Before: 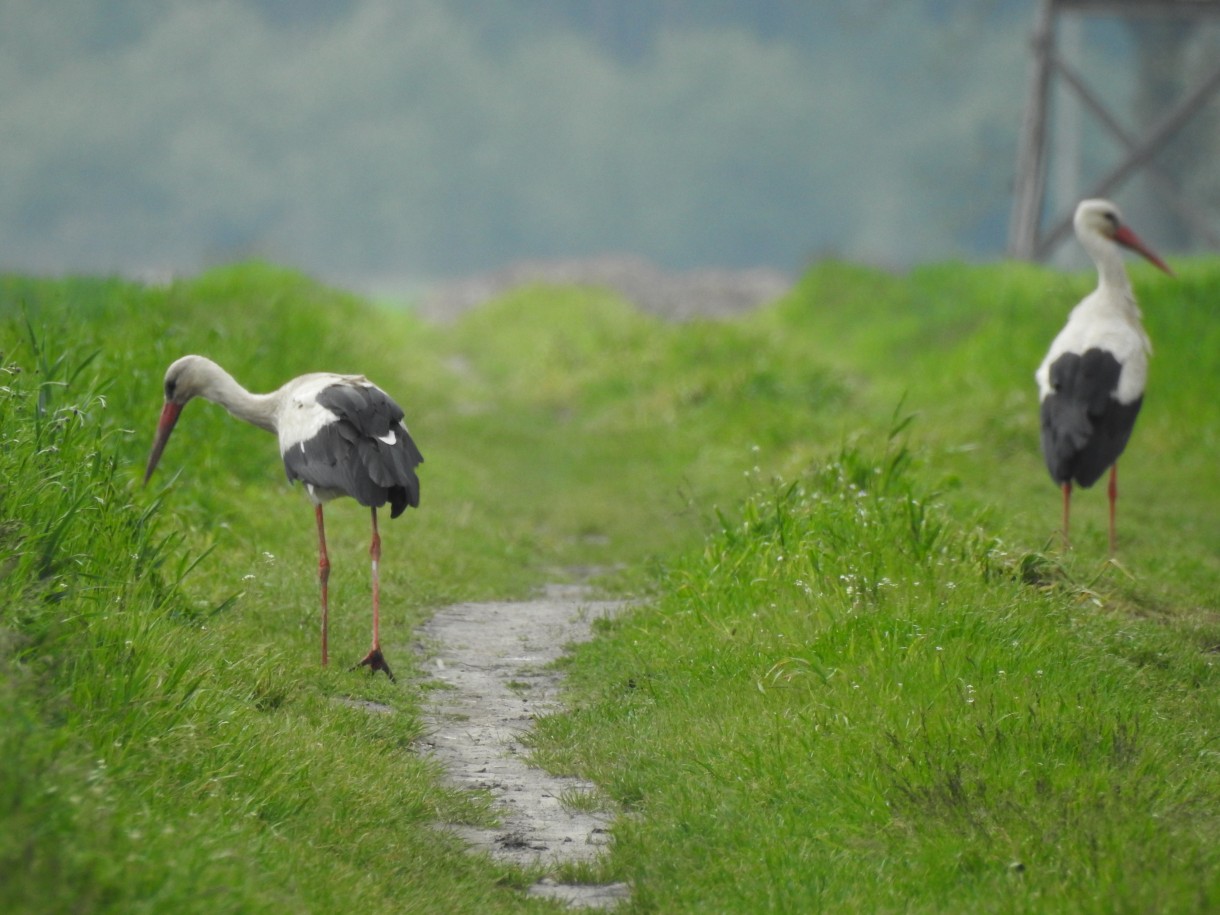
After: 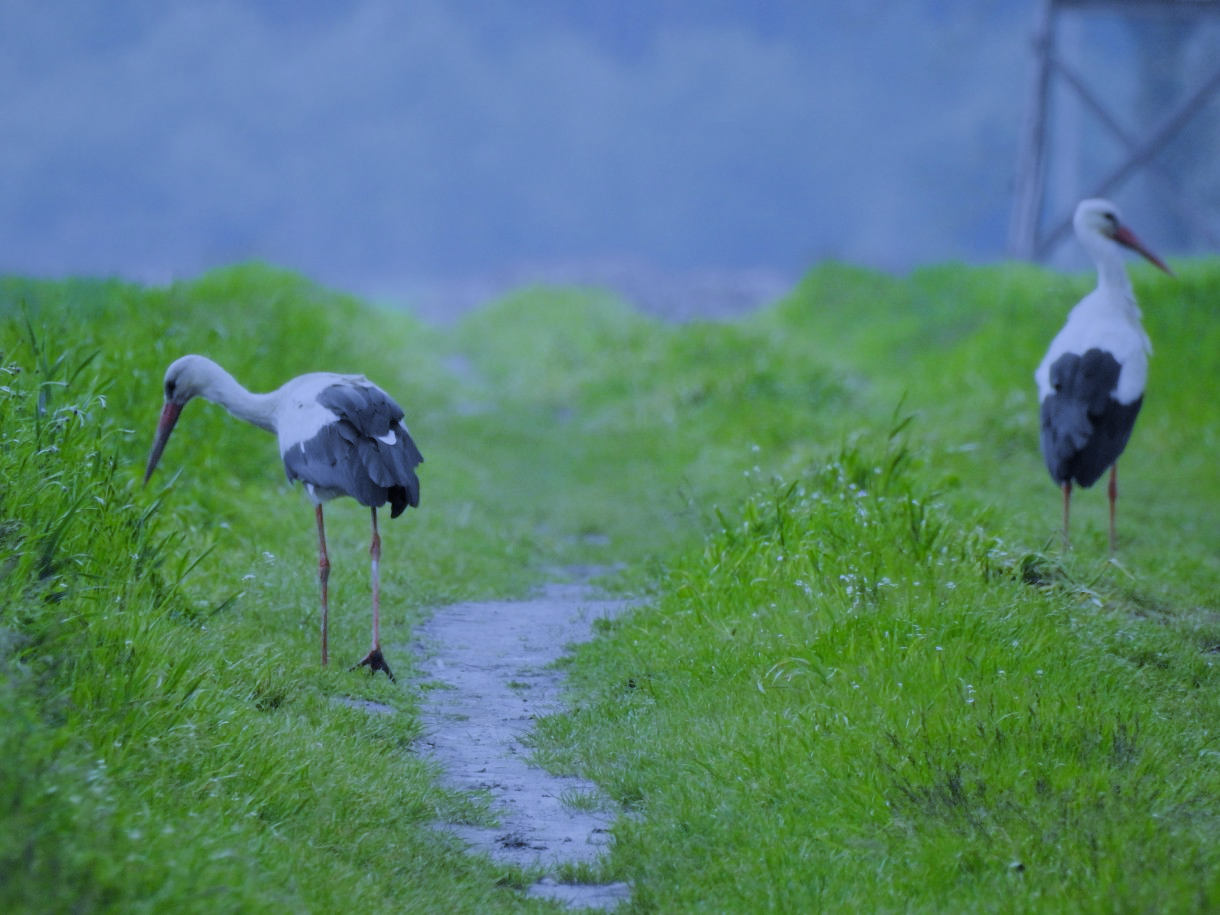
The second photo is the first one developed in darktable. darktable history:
white balance: red 0.766, blue 1.537
filmic rgb: black relative exposure -6.82 EV, white relative exposure 5.89 EV, hardness 2.71
